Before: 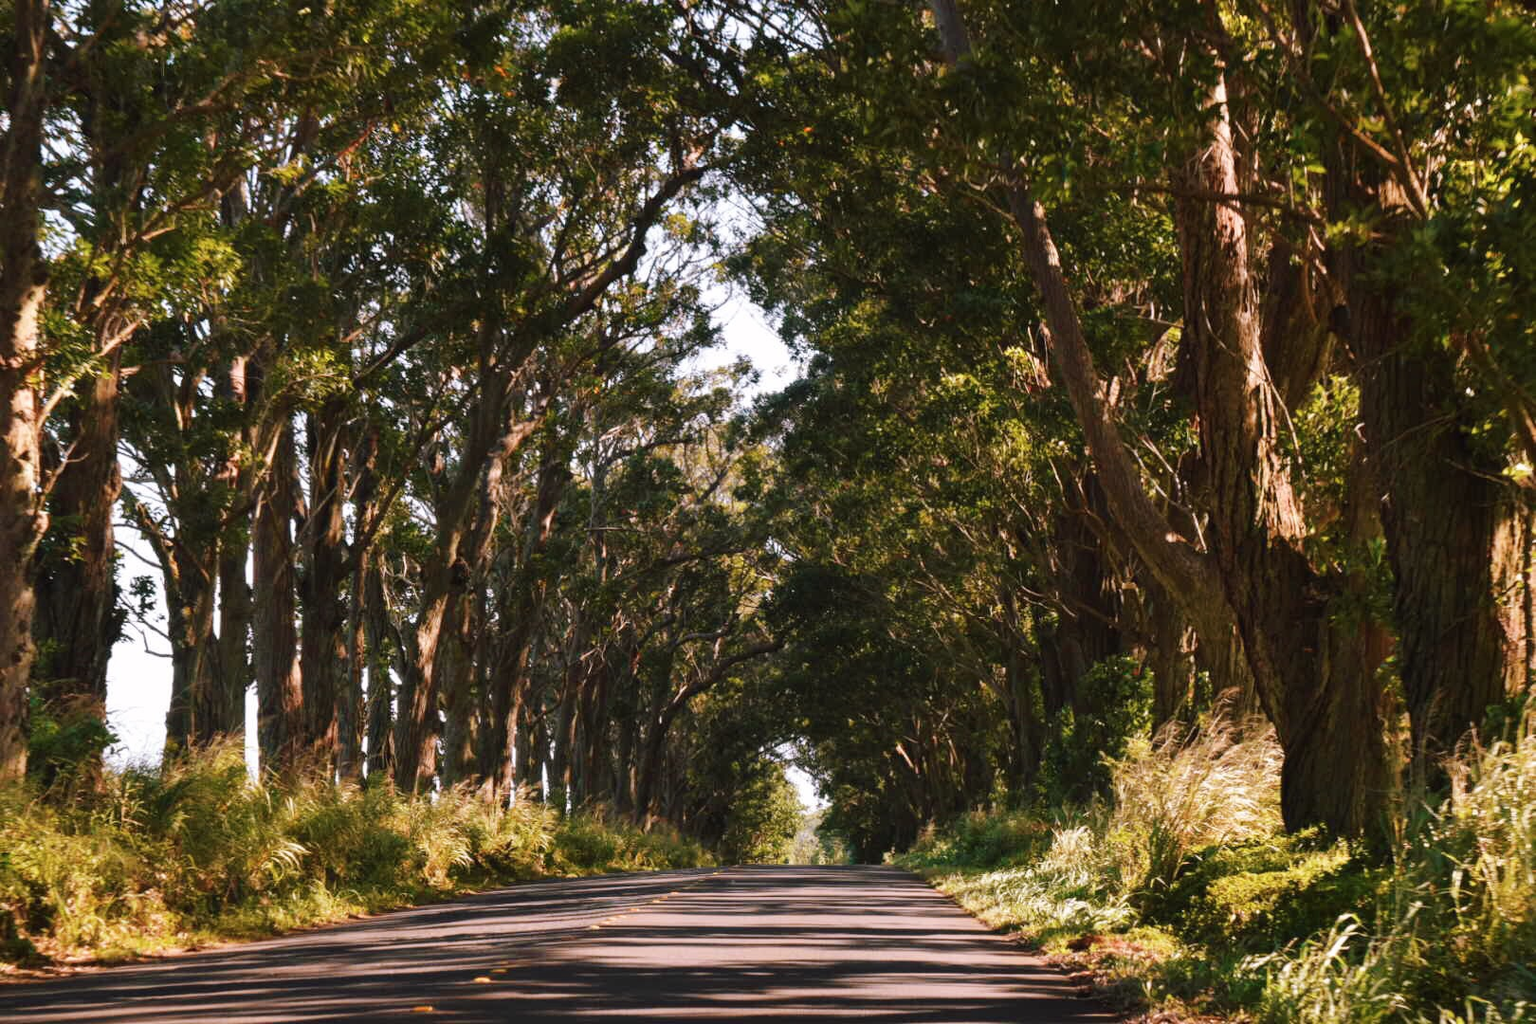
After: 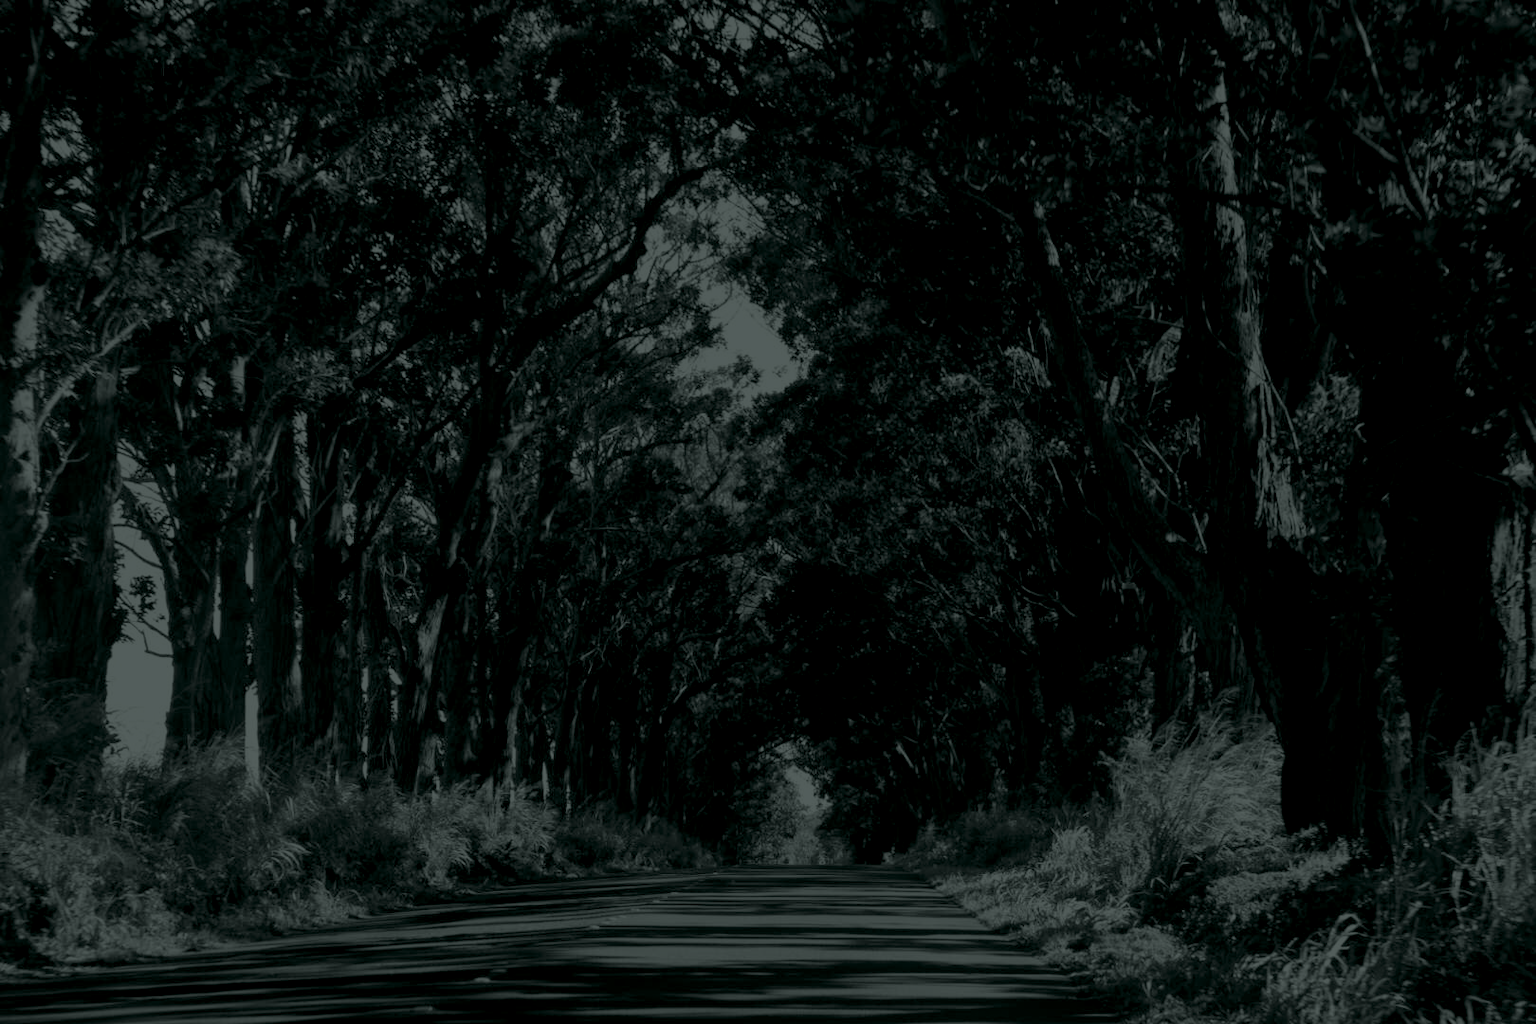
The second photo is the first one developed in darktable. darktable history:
colorize: hue 90°, saturation 19%, lightness 1.59%, version 1
bloom: size 38%, threshold 95%, strength 30%
